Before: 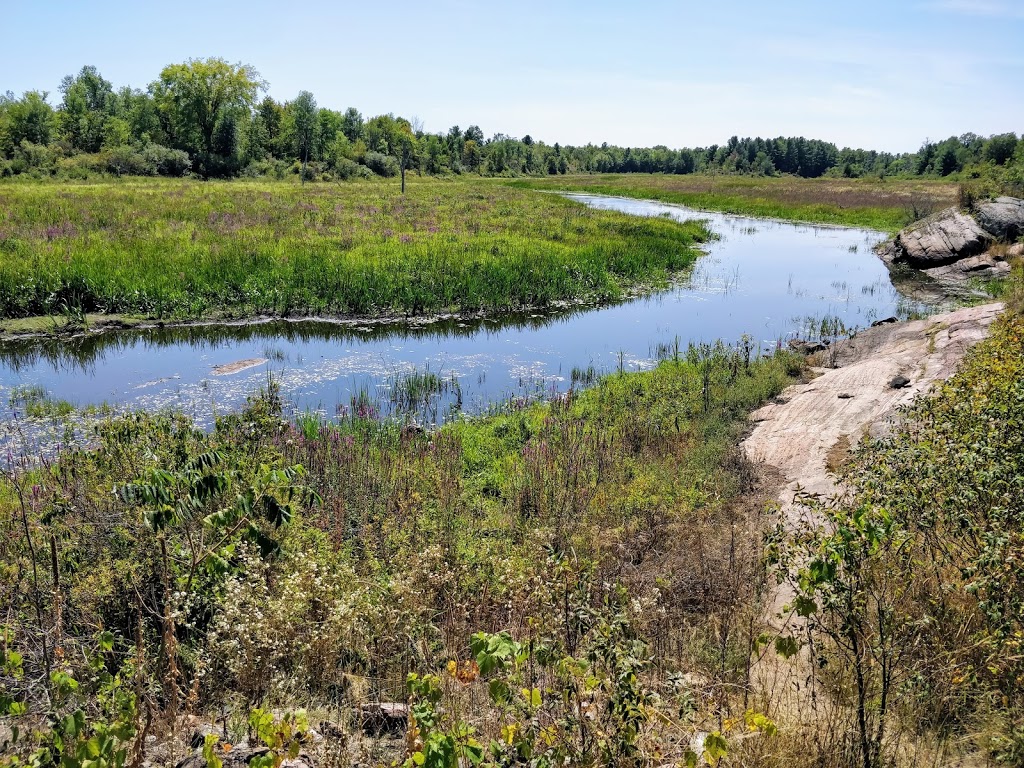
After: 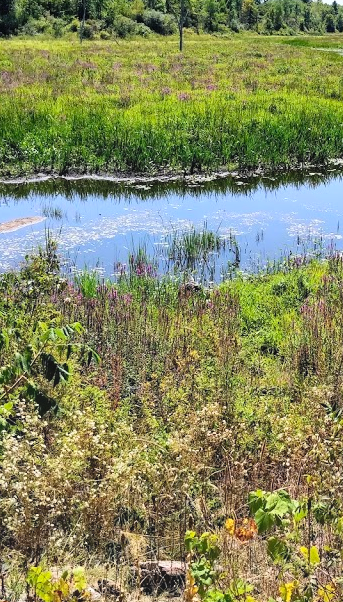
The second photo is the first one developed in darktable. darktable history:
contrast brightness saturation: contrast 0.2, brightness 0.16, saturation 0.22
crop and rotate: left 21.77%, top 18.528%, right 44.676%, bottom 2.997%
bloom: size 16%, threshold 98%, strength 20%
